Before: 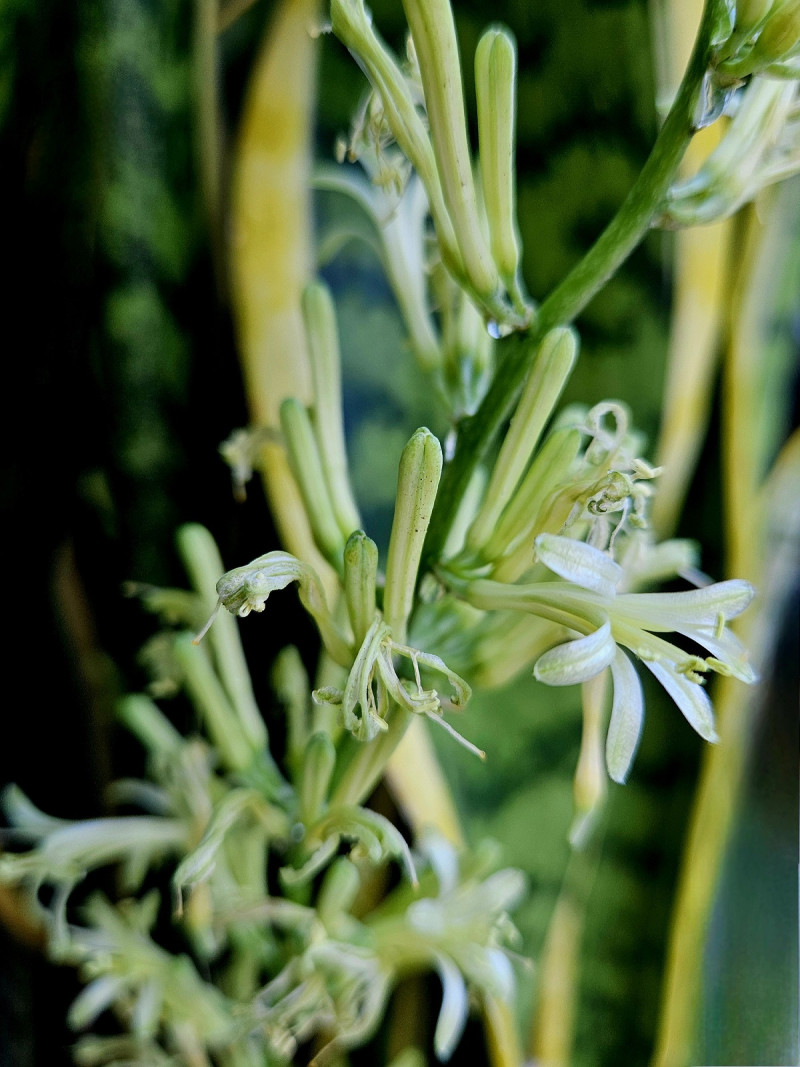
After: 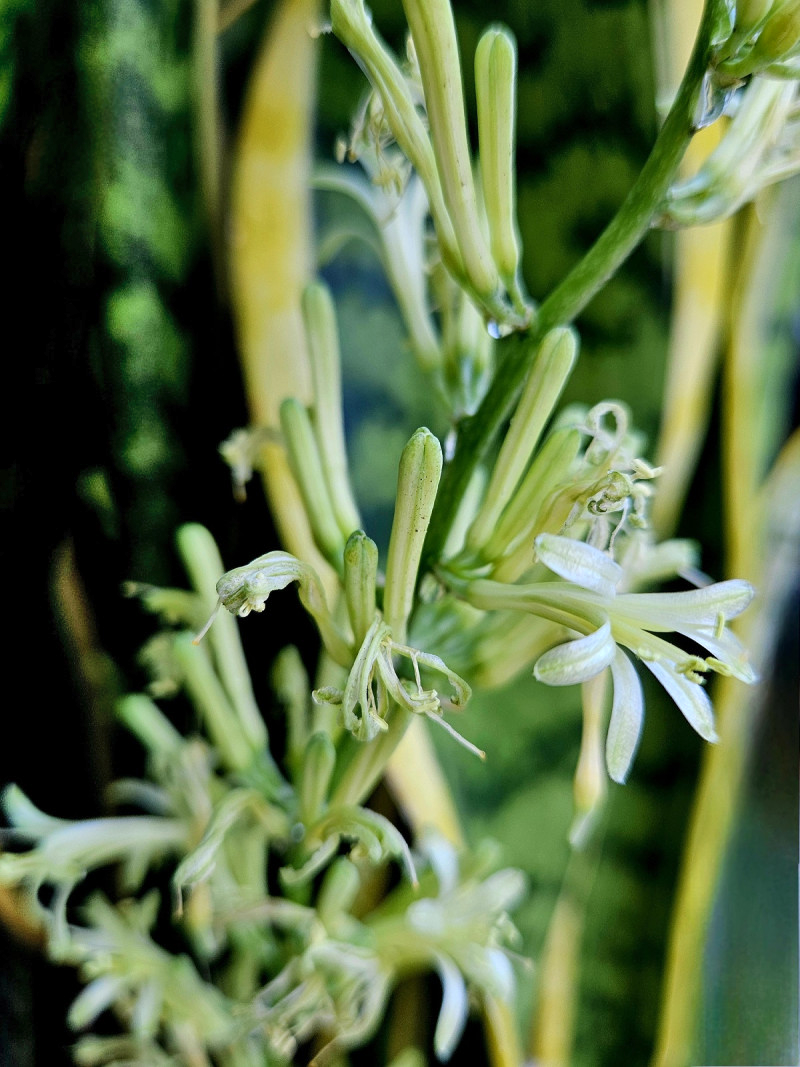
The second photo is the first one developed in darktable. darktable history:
shadows and highlights: shadows 59.93, soften with gaussian
exposure: exposure 0.16 EV, compensate exposure bias true, compensate highlight preservation false
